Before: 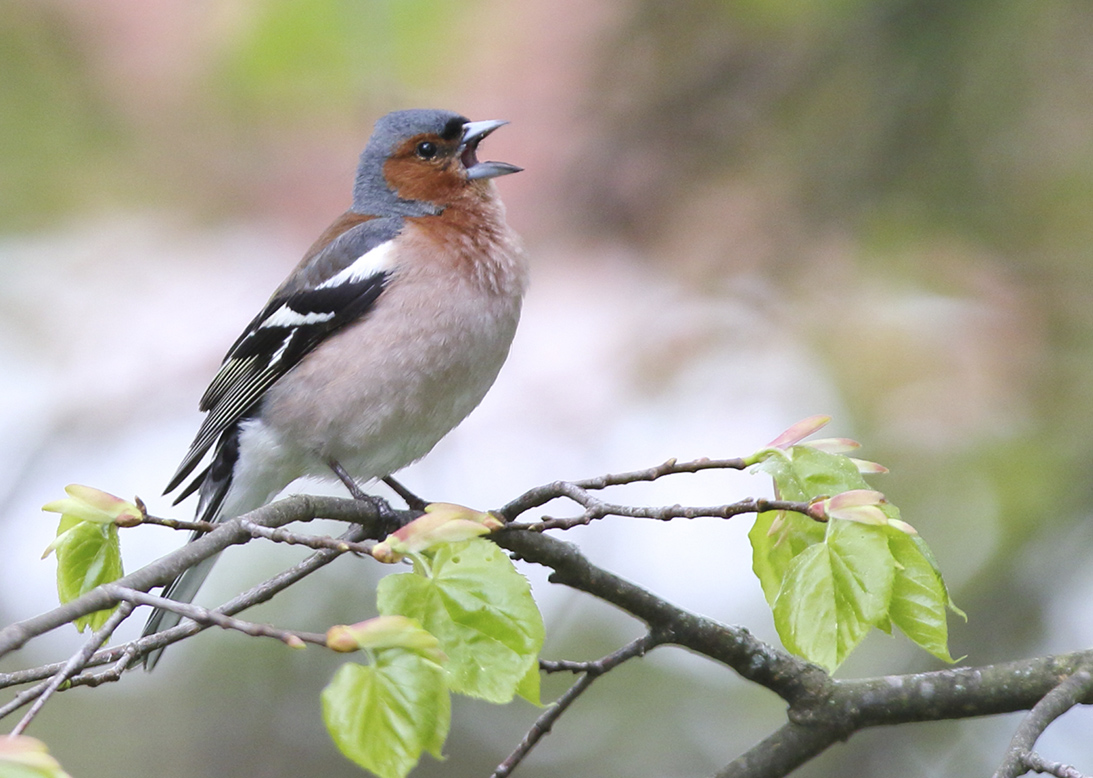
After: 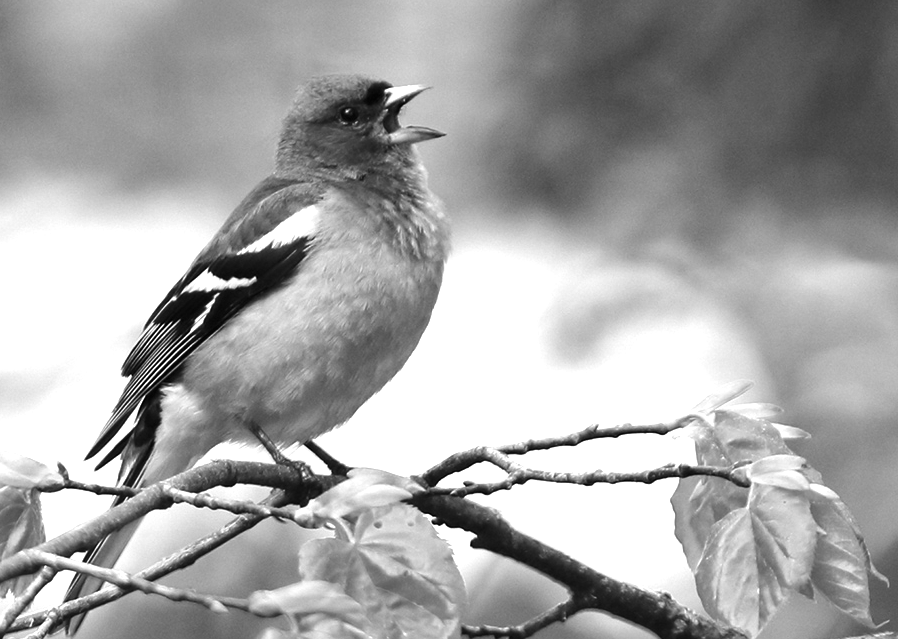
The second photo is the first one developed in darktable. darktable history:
color calibration: output gray [0.18, 0.41, 0.41, 0], gray › normalize channels true, illuminant same as pipeline (D50), adaptation XYZ, x 0.346, y 0.359, gamut compression 0
contrast brightness saturation: brightness -0.25, saturation 0.2
exposure: black level correction 0, exposure 0.6 EV, compensate highlight preservation false
crop and rotate: left 7.196%, top 4.574%, right 10.605%, bottom 13.178%
